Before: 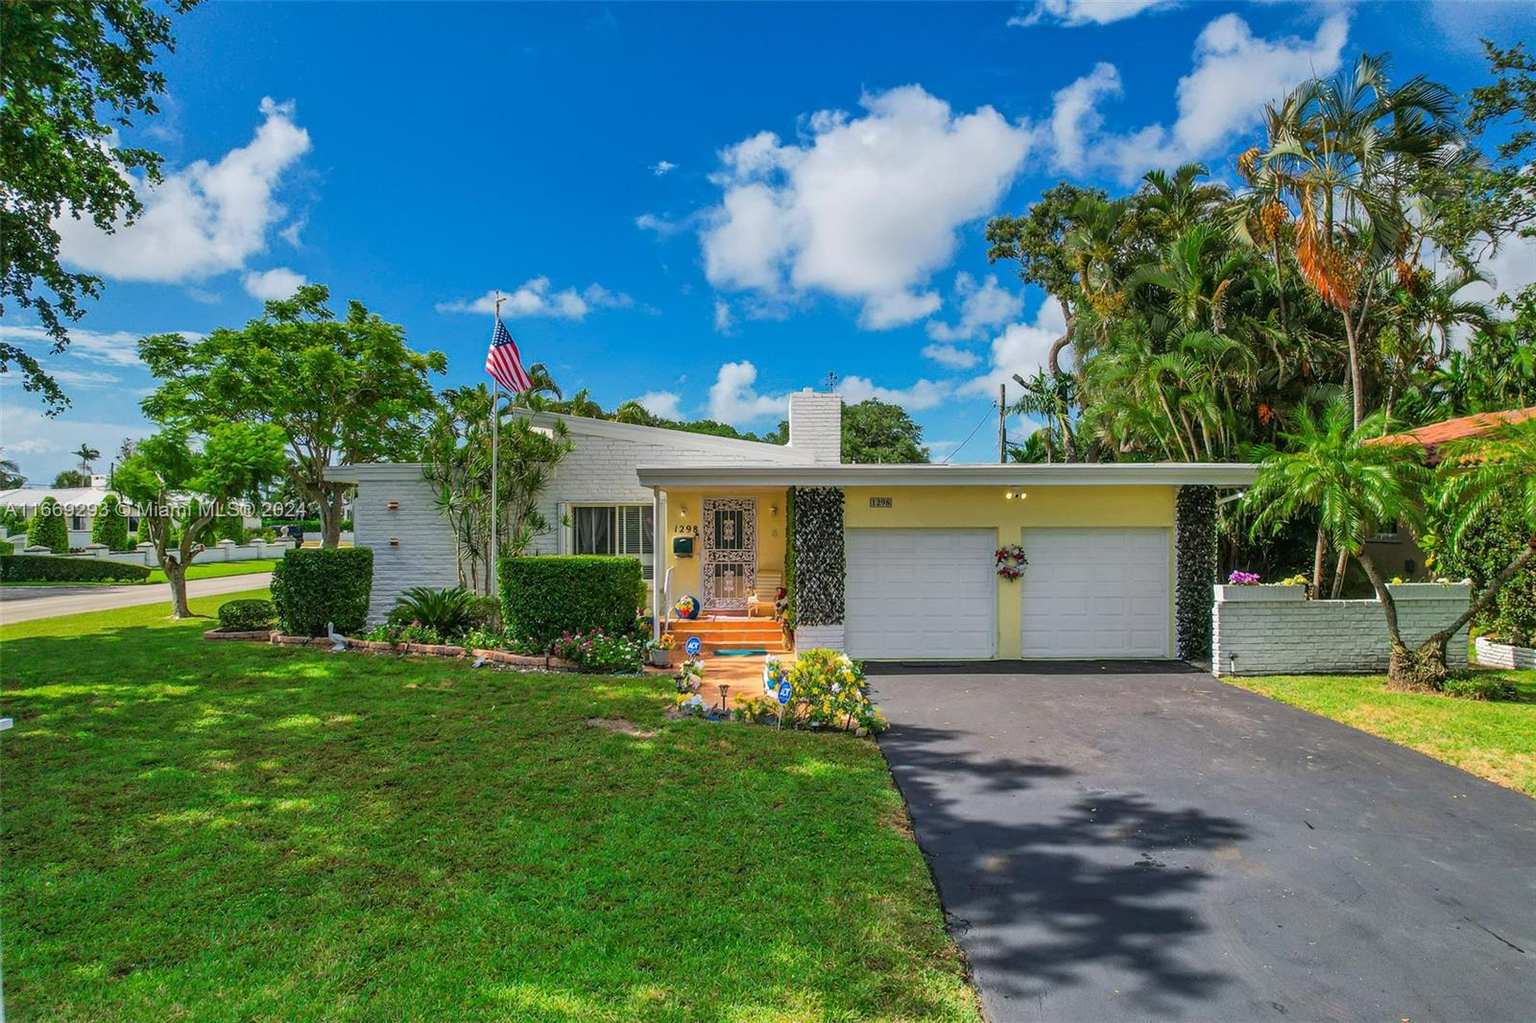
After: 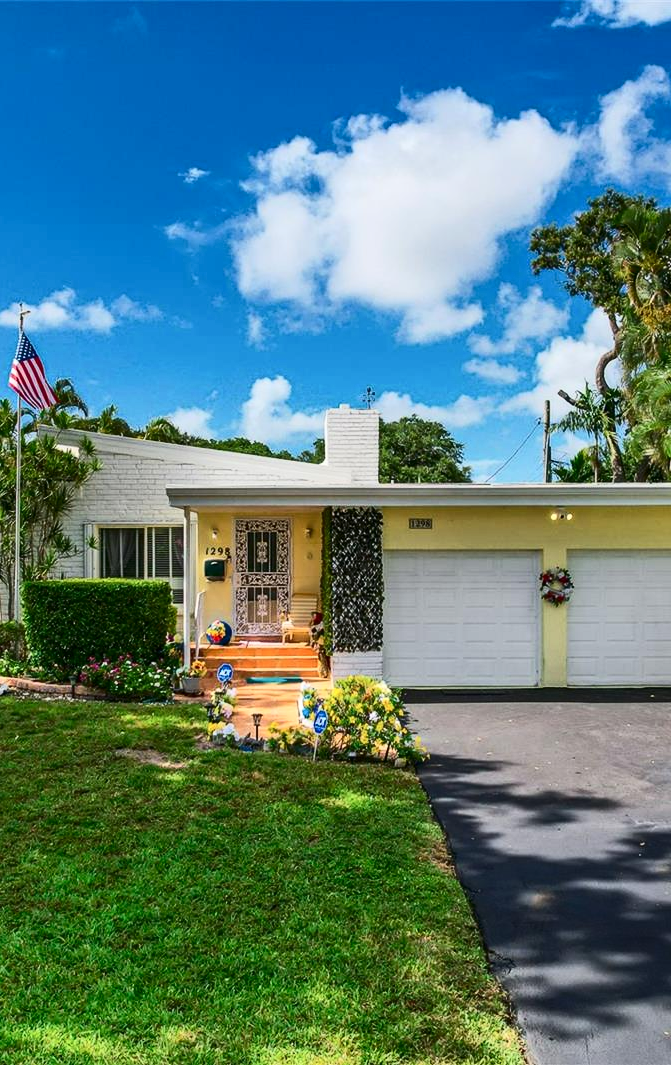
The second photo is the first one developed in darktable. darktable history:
contrast brightness saturation: contrast 0.29
crop: left 31.083%, right 26.967%
